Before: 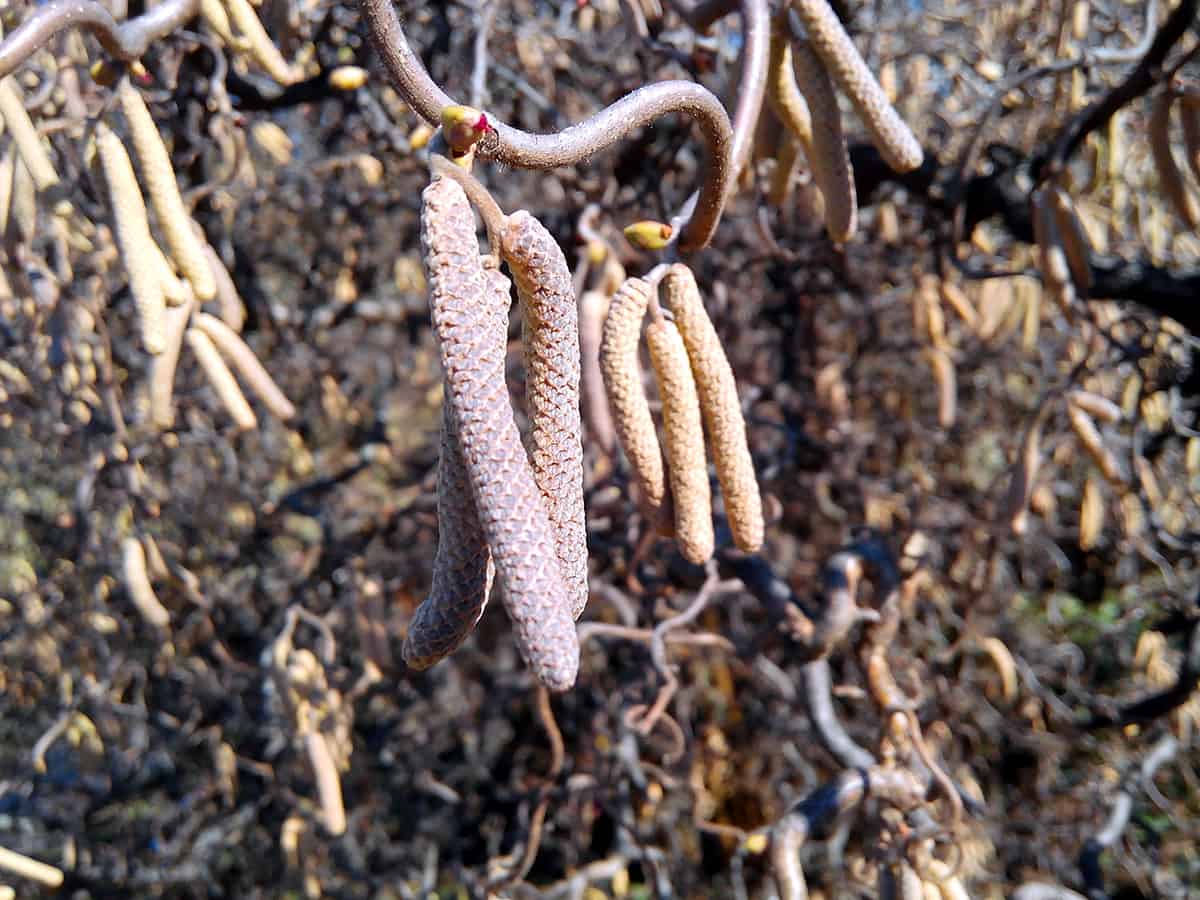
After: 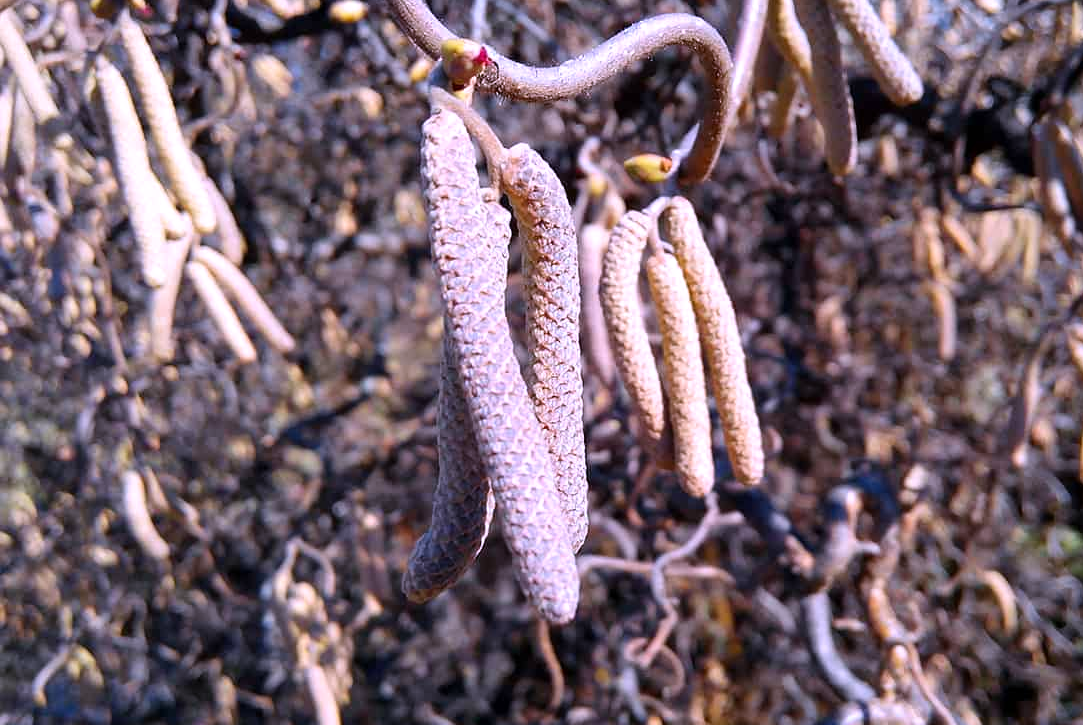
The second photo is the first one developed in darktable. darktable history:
white balance: red 1.042, blue 1.17
crop: top 7.49%, right 9.717%, bottom 11.943%
